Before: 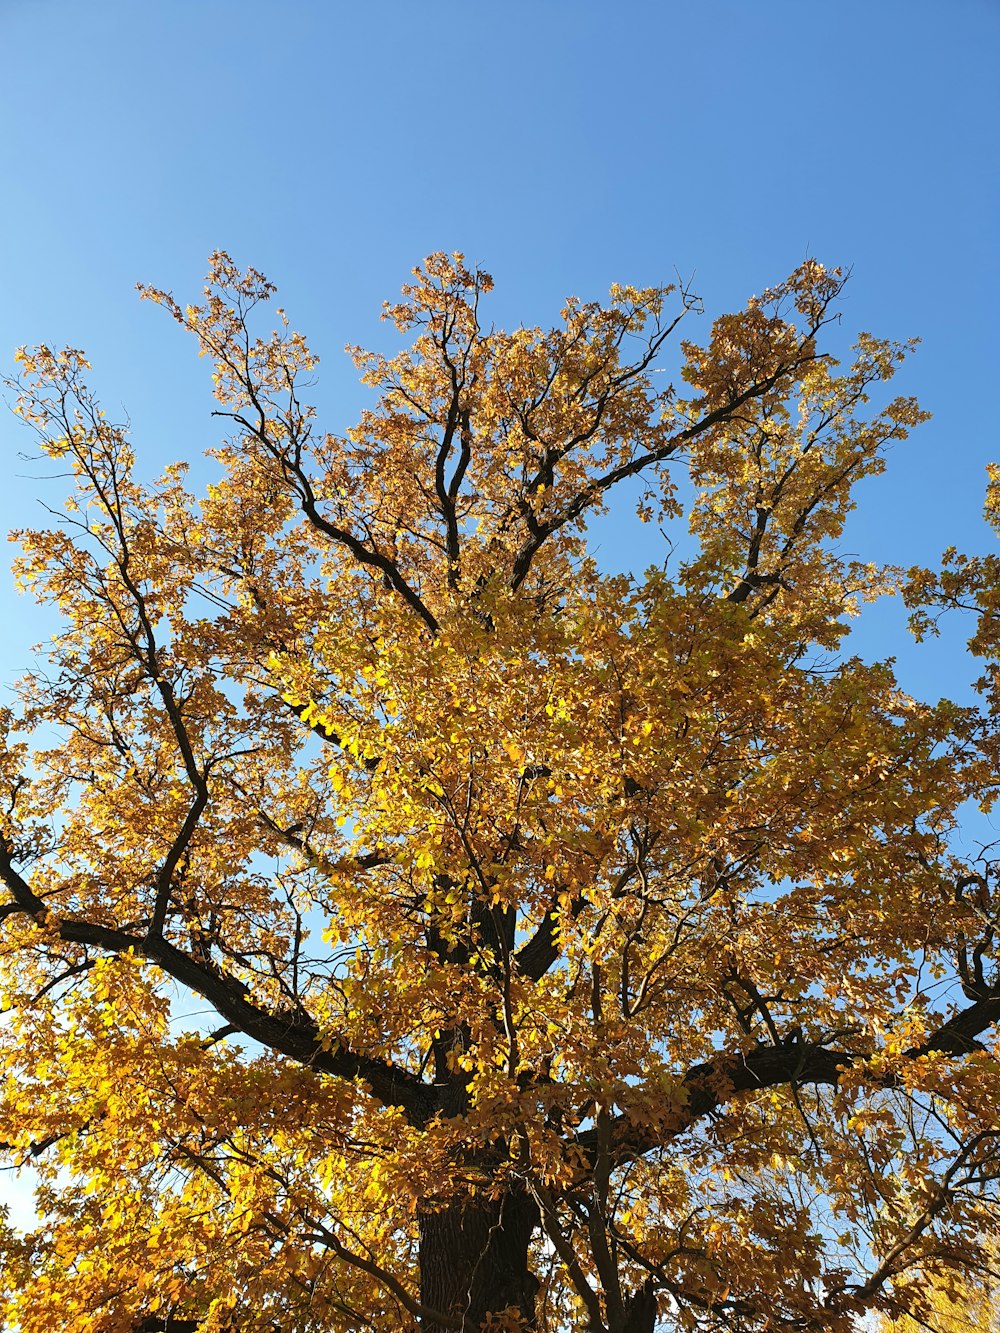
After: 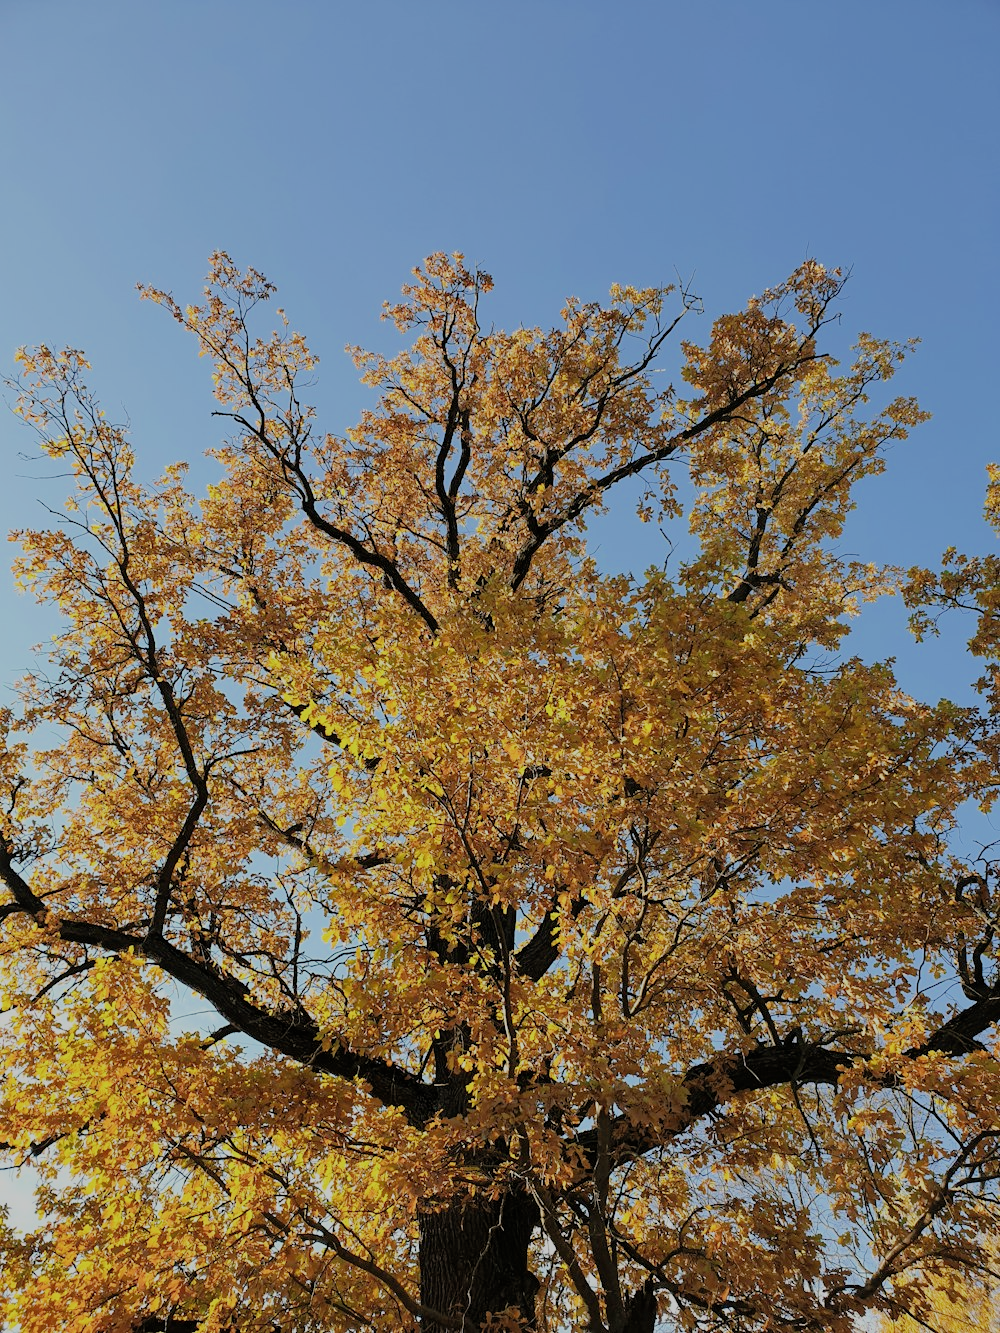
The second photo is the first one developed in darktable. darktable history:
filmic rgb: black relative exposure -6.59 EV, white relative exposure 4.69 EV, hardness 3.13, contrast 0.805
shadows and highlights: shadows 25.5, highlights -23.64
